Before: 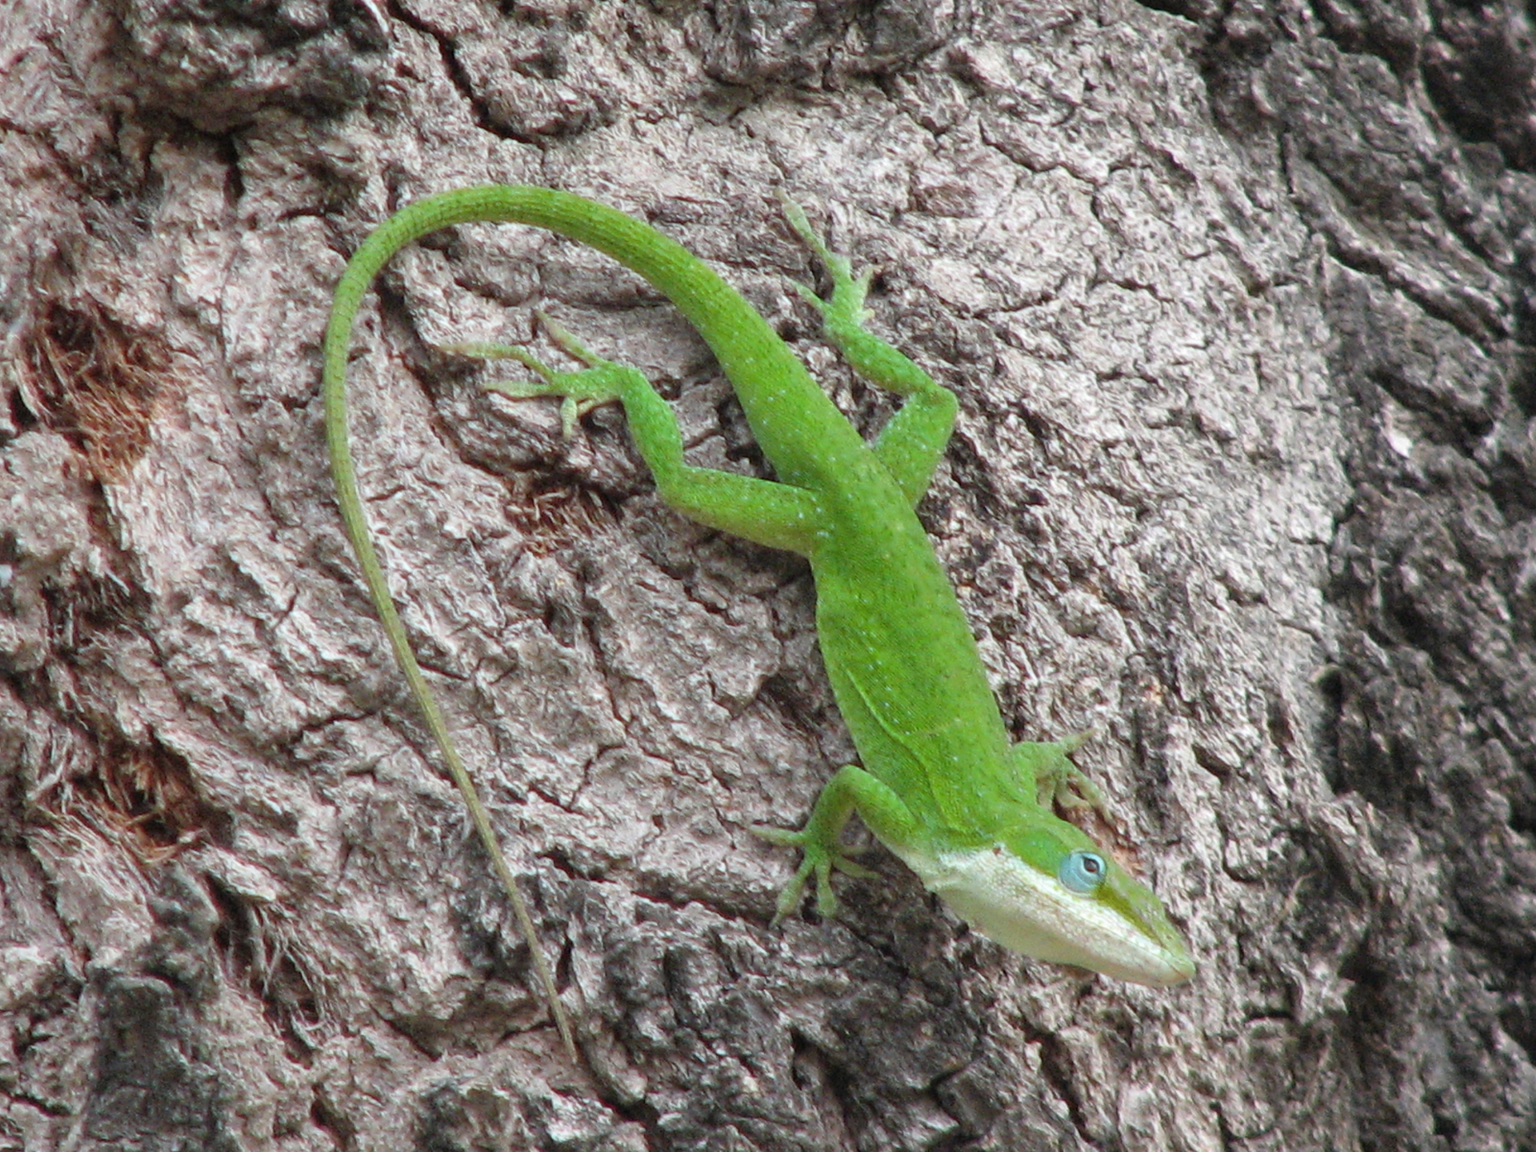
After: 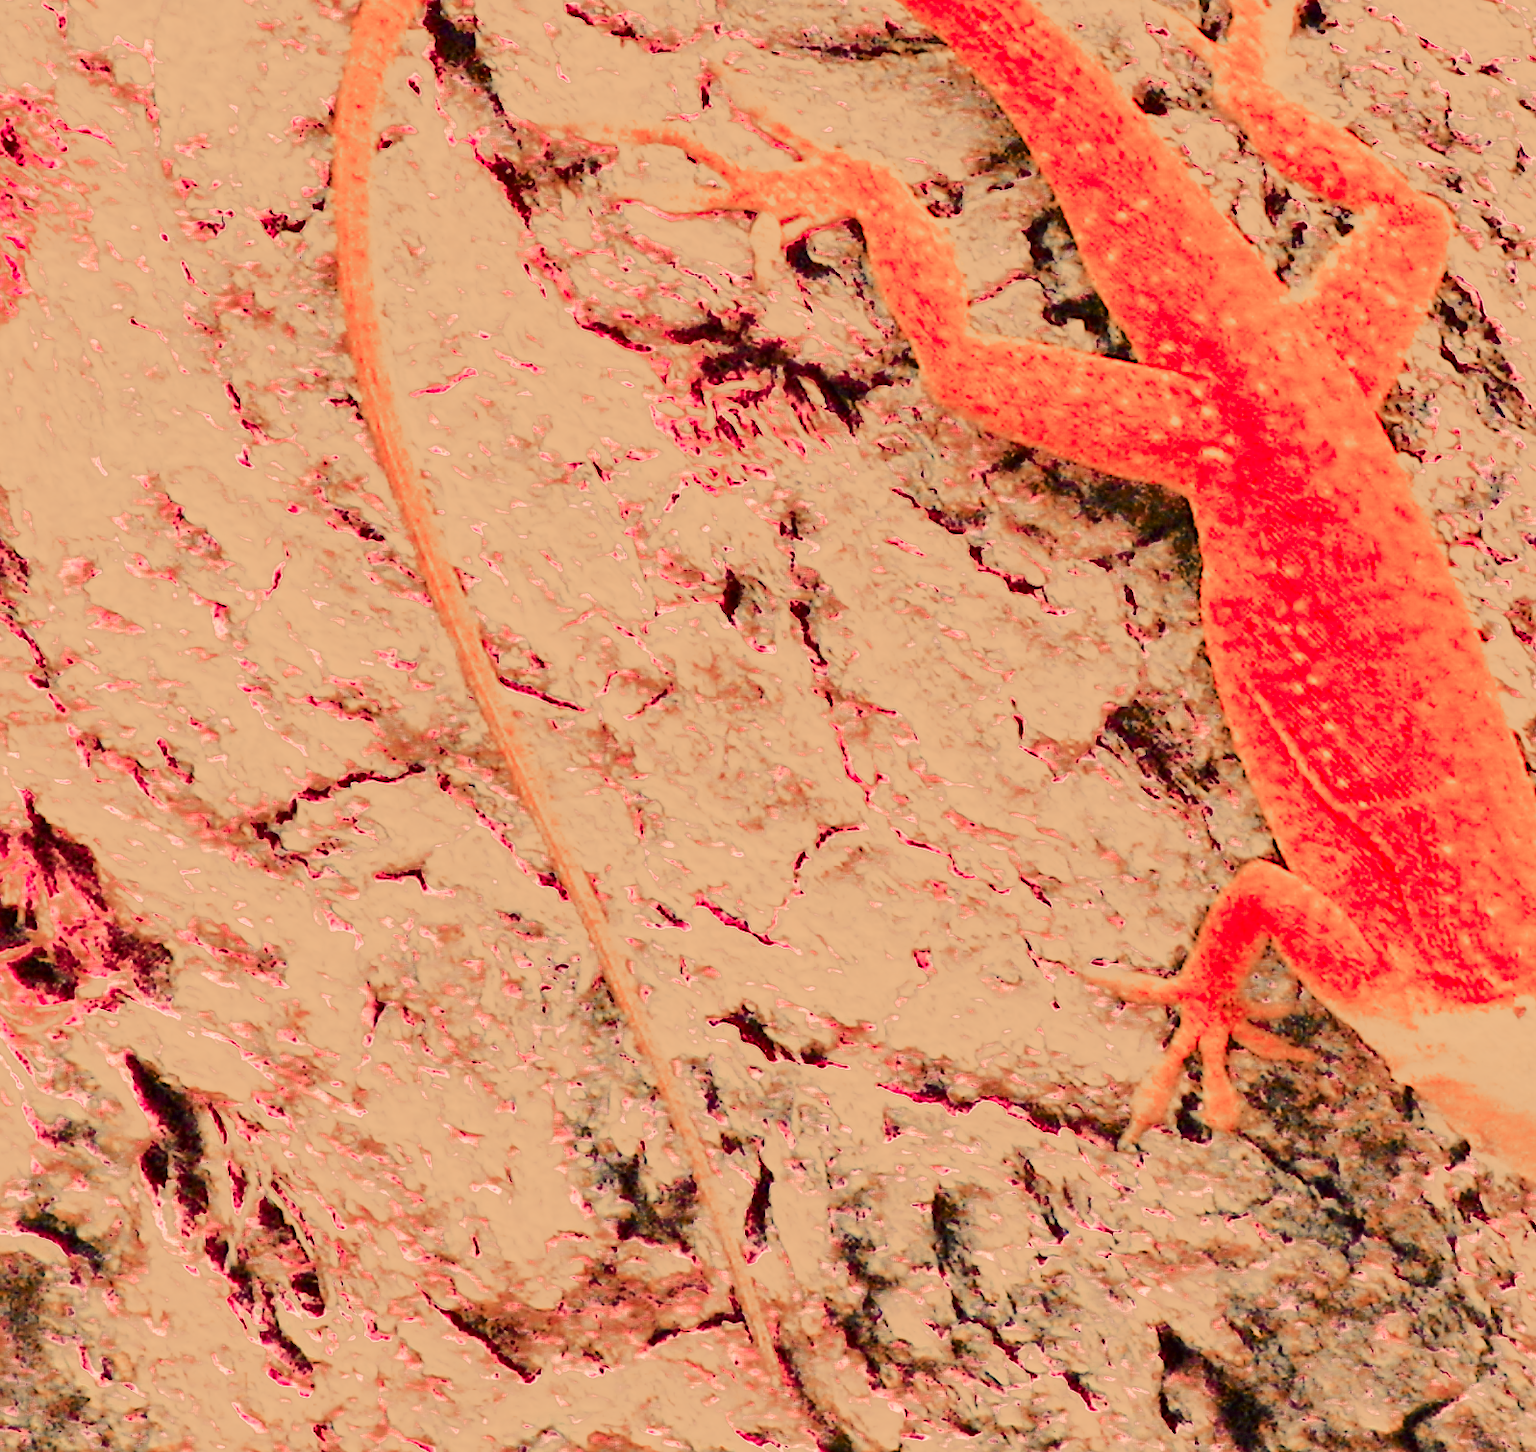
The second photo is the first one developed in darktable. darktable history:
shadows and highlights: low approximation 0.01, soften with gaussian
color zones: curves: ch0 [(0.006, 0.385) (0.143, 0.563) (0.243, 0.321) (0.352, 0.464) (0.516, 0.456) (0.625, 0.5) (0.75, 0.5) (0.875, 0.5)]; ch1 [(0, 0.5) (0.134, 0.504) (0.246, 0.463) (0.421, 0.515) (0.5, 0.56) (0.625, 0.5) (0.75, 0.5) (0.875, 0.5)]; ch2 [(0, 0.5) (0.131, 0.426) (0.307, 0.289) (0.38, 0.188) (0.513, 0.216) (0.625, 0.548) (0.75, 0.468) (0.838, 0.396) (0.971, 0.311)]
exposure: black level correction 0, exposure 1.36 EV, compensate exposure bias true, compensate highlight preservation false
crop: left 8.752%, top 24.053%, right 34.468%, bottom 4.387%
base curve: curves: ch0 [(0, 0) (0, 0) (0.002, 0.001) (0.008, 0.003) (0.019, 0.011) (0.037, 0.037) (0.064, 0.11) (0.102, 0.232) (0.152, 0.379) (0.216, 0.524) (0.296, 0.665) (0.394, 0.789) (0.512, 0.881) (0.651, 0.945) (0.813, 0.986) (1, 1)], preserve colors none
tone curve: curves: ch0 [(0, 0) (0.037, 0.011) (0.135, 0.093) (0.266, 0.281) (0.461, 0.555) (0.581, 0.716) (0.675, 0.793) (0.767, 0.849) (0.91, 0.924) (1, 0.979)]; ch1 [(0, 0) (0.292, 0.278) (0.431, 0.418) (0.493, 0.479) (0.506, 0.5) (0.532, 0.537) (0.562, 0.581) (0.641, 0.663) (0.754, 0.76) (1, 1)]; ch2 [(0, 0) (0.294, 0.3) (0.361, 0.372) (0.429, 0.445) (0.478, 0.486) (0.502, 0.498) (0.518, 0.522) (0.531, 0.549) (0.561, 0.59) (0.64, 0.655) (0.693, 0.706) (0.845, 0.833) (1, 0.951)], color space Lab, independent channels, preserve colors none
sharpen: on, module defaults
color correction: highlights a* -0.388, highlights b* 39.79, shadows a* 9.81, shadows b* -0.63
